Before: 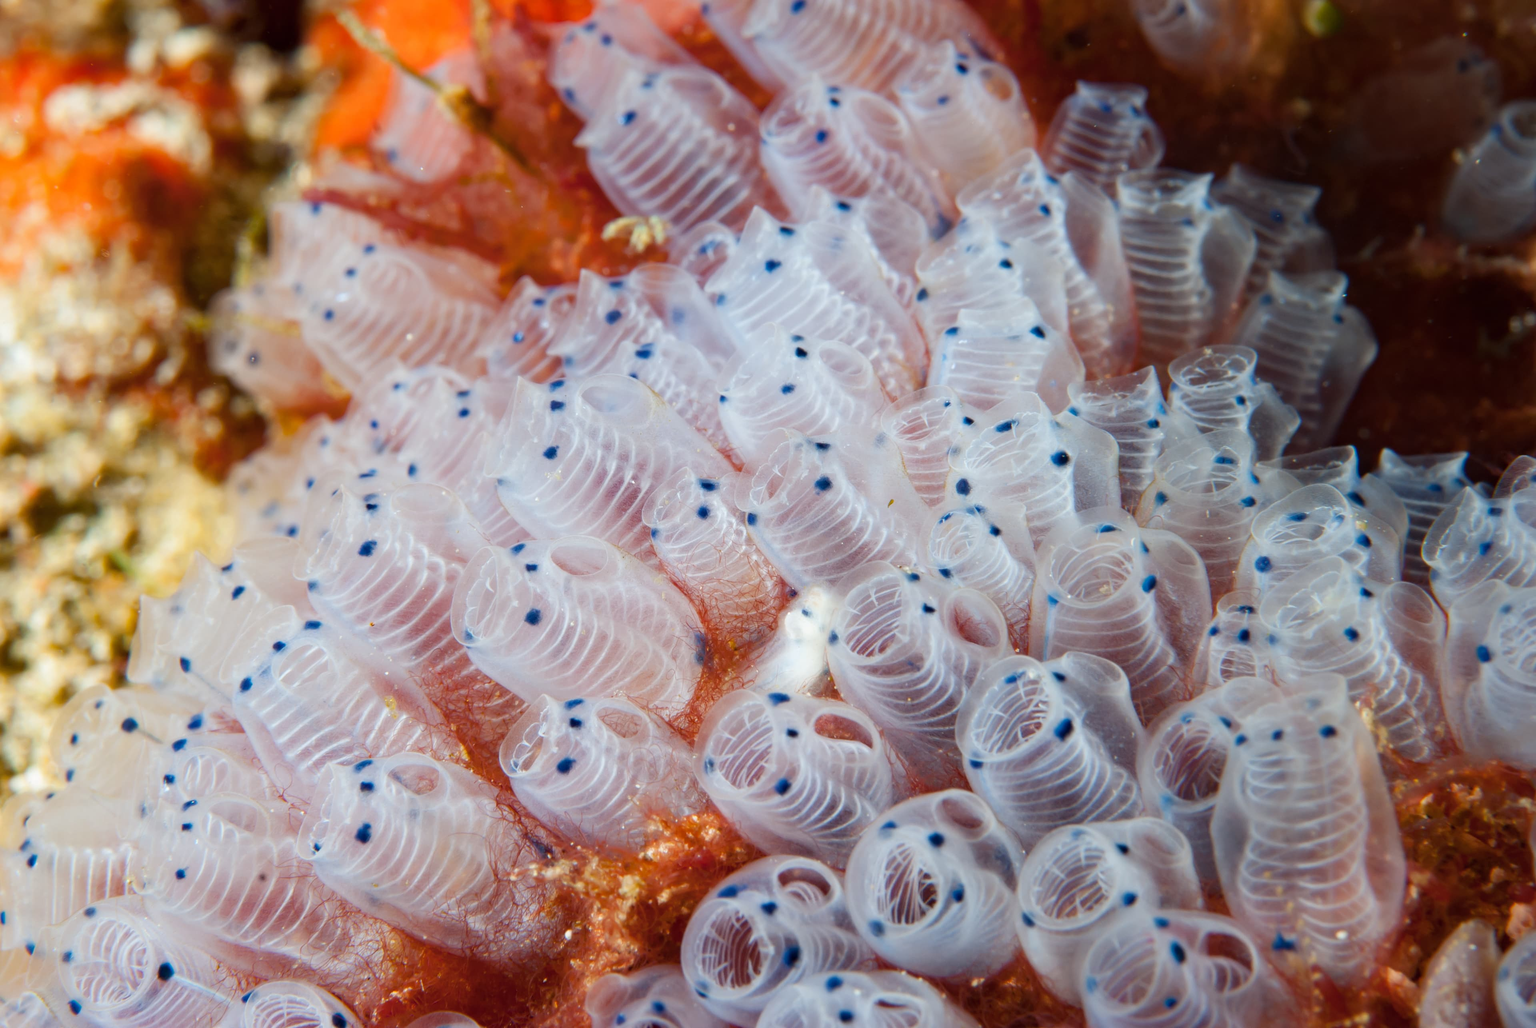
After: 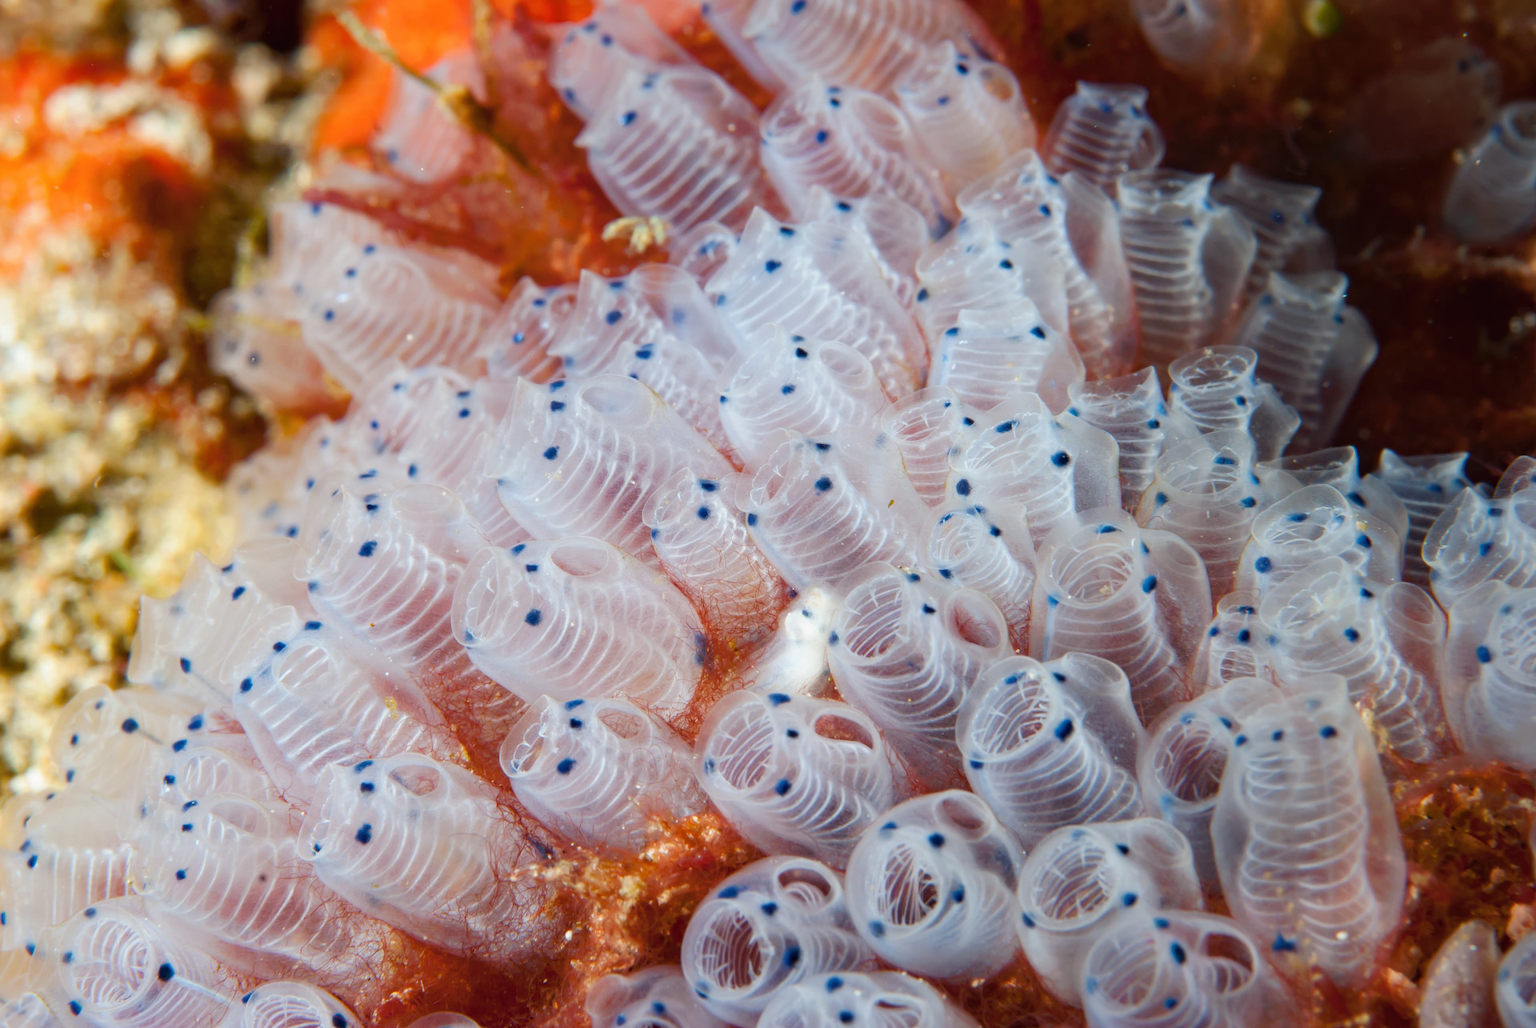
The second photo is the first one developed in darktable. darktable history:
tone curve: curves: ch0 [(0, 0) (0.003, 0.013) (0.011, 0.017) (0.025, 0.028) (0.044, 0.049) (0.069, 0.07) (0.1, 0.103) (0.136, 0.143) (0.177, 0.186) (0.224, 0.232) (0.277, 0.282) (0.335, 0.333) (0.399, 0.405) (0.468, 0.477) (0.543, 0.54) (0.623, 0.627) (0.709, 0.709) (0.801, 0.798) (0.898, 0.902) (1, 1)], preserve colors none
